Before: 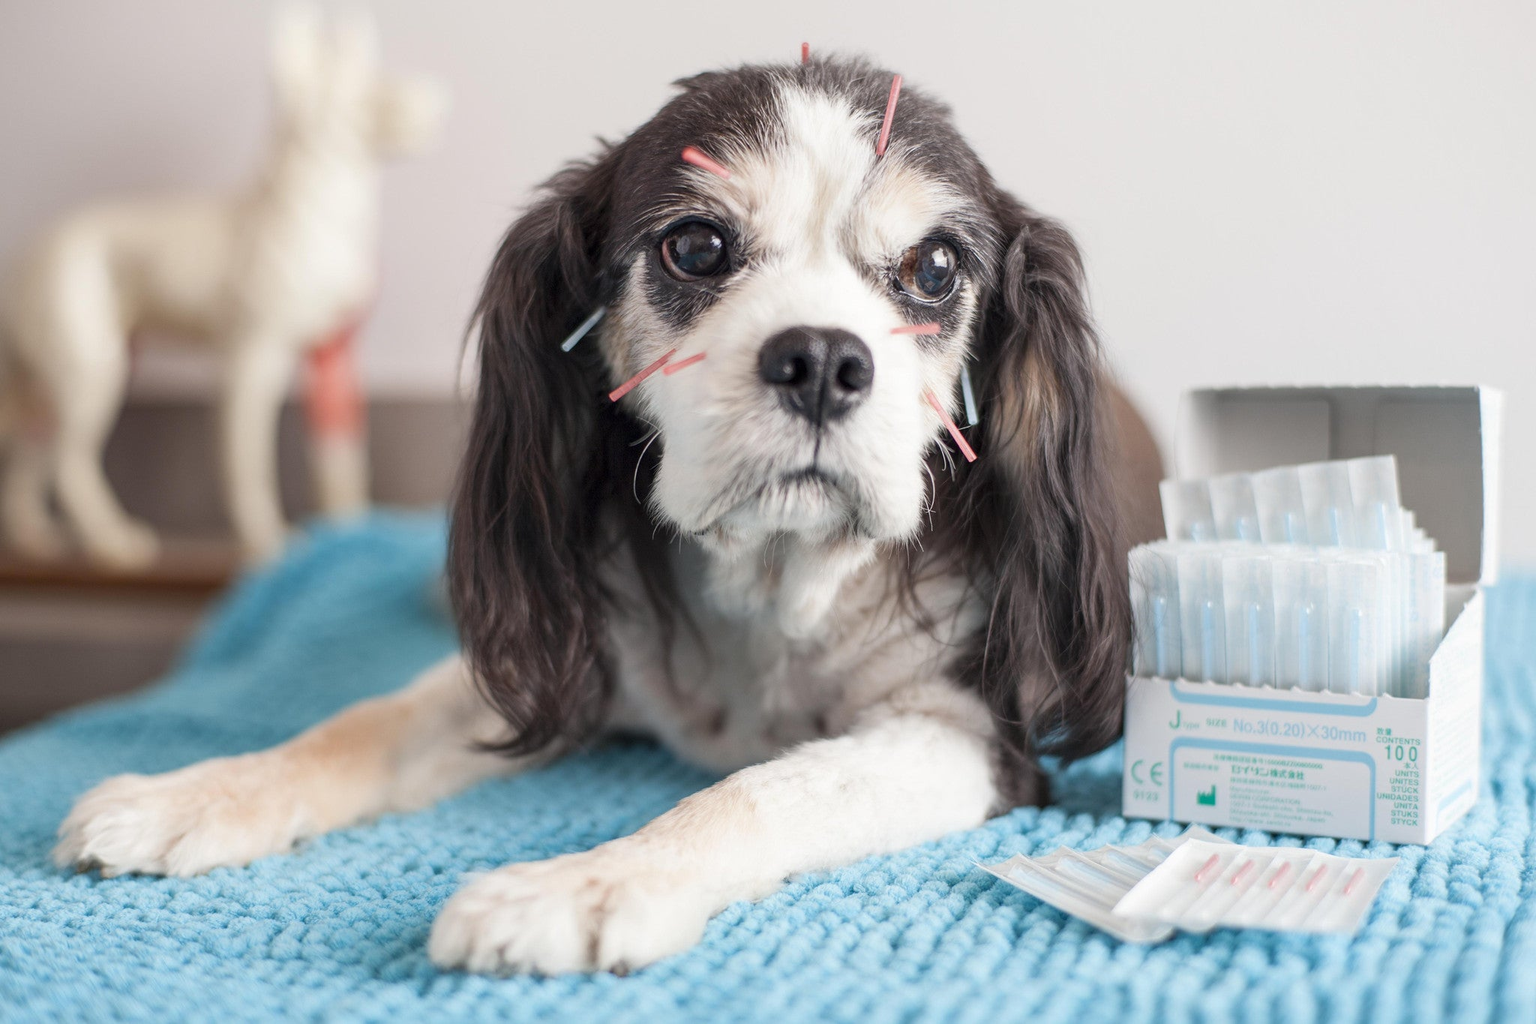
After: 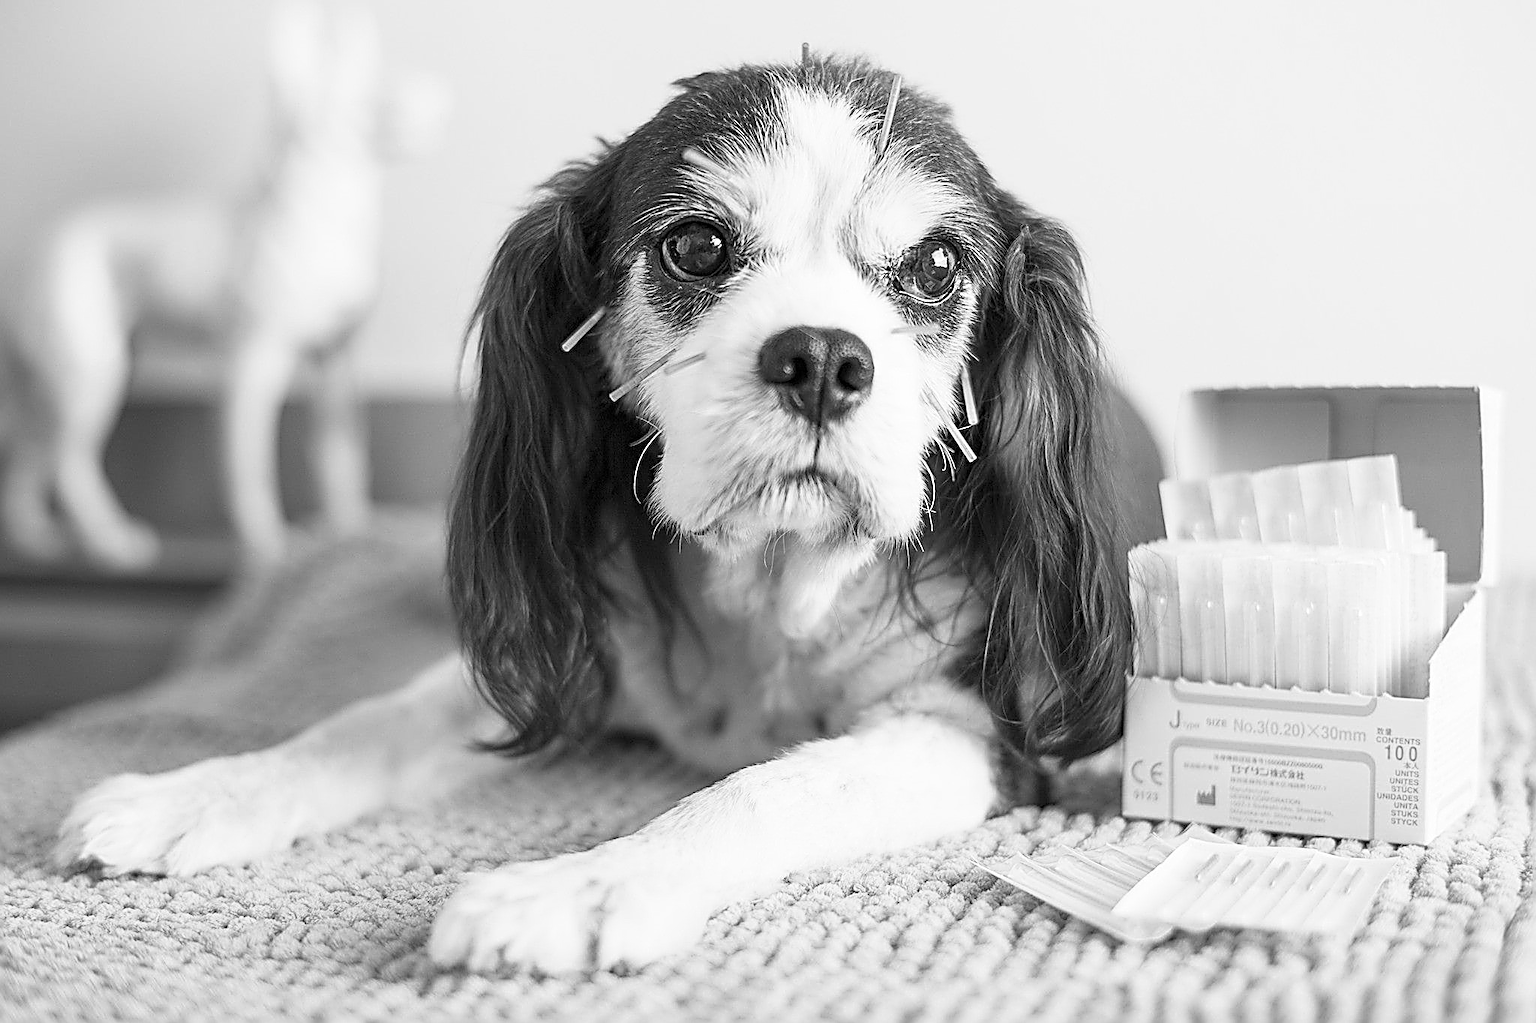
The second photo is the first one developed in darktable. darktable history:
base curve: curves: ch0 [(0, 0) (0.666, 0.806) (1, 1)]
sharpen: amount 2
monochrome: a 32, b 64, size 2.3, highlights 1
